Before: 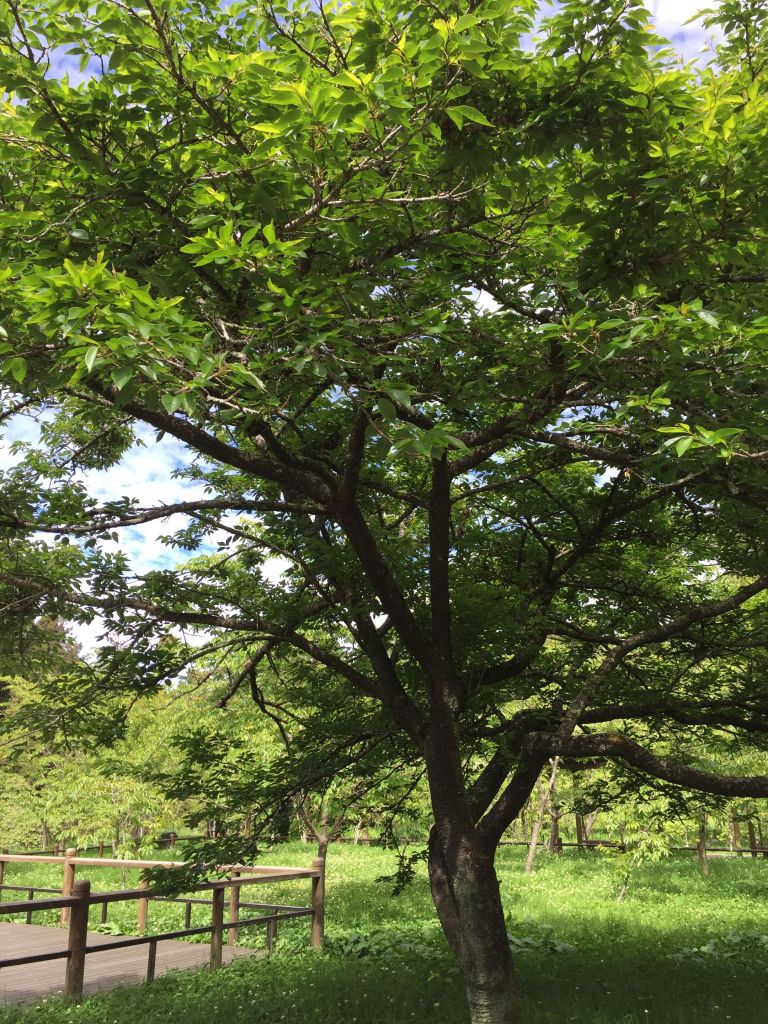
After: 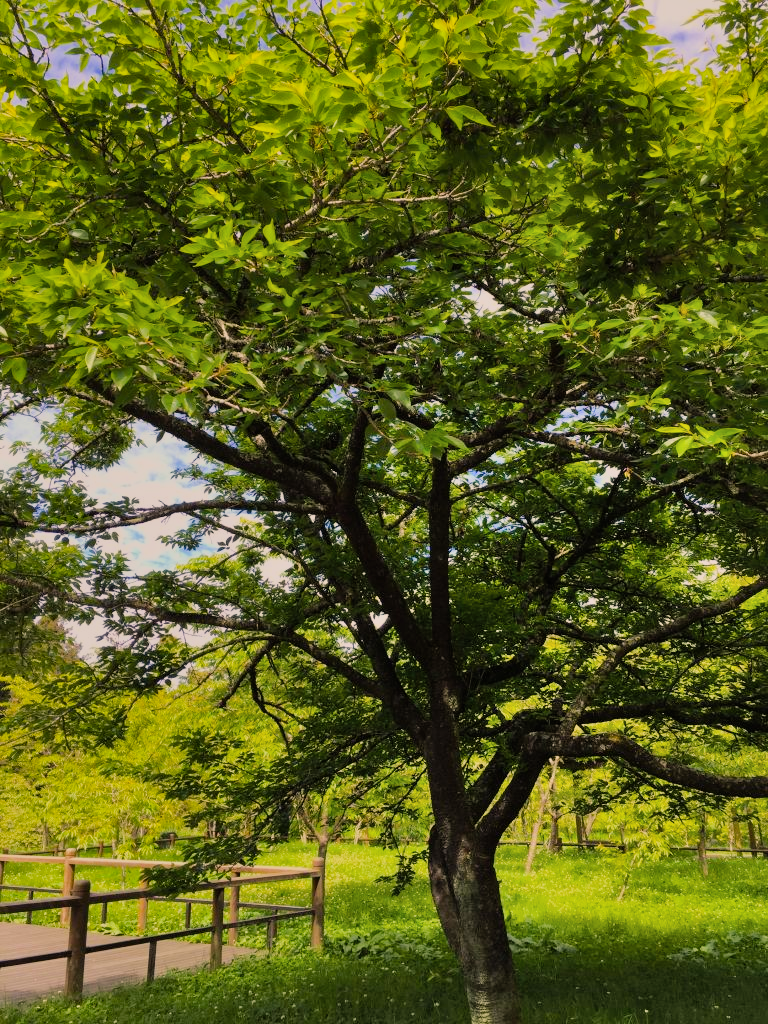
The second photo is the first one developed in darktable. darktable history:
shadows and highlights: low approximation 0.01, soften with gaussian
color balance rgb: highlights gain › chroma 3.326%, highlights gain › hue 56.96°, perceptual saturation grading › global saturation 30.829%, global vibrance 20%
filmic rgb: black relative exposure -7.65 EV, white relative exposure 4.56 EV, hardness 3.61, contrast 0.993
